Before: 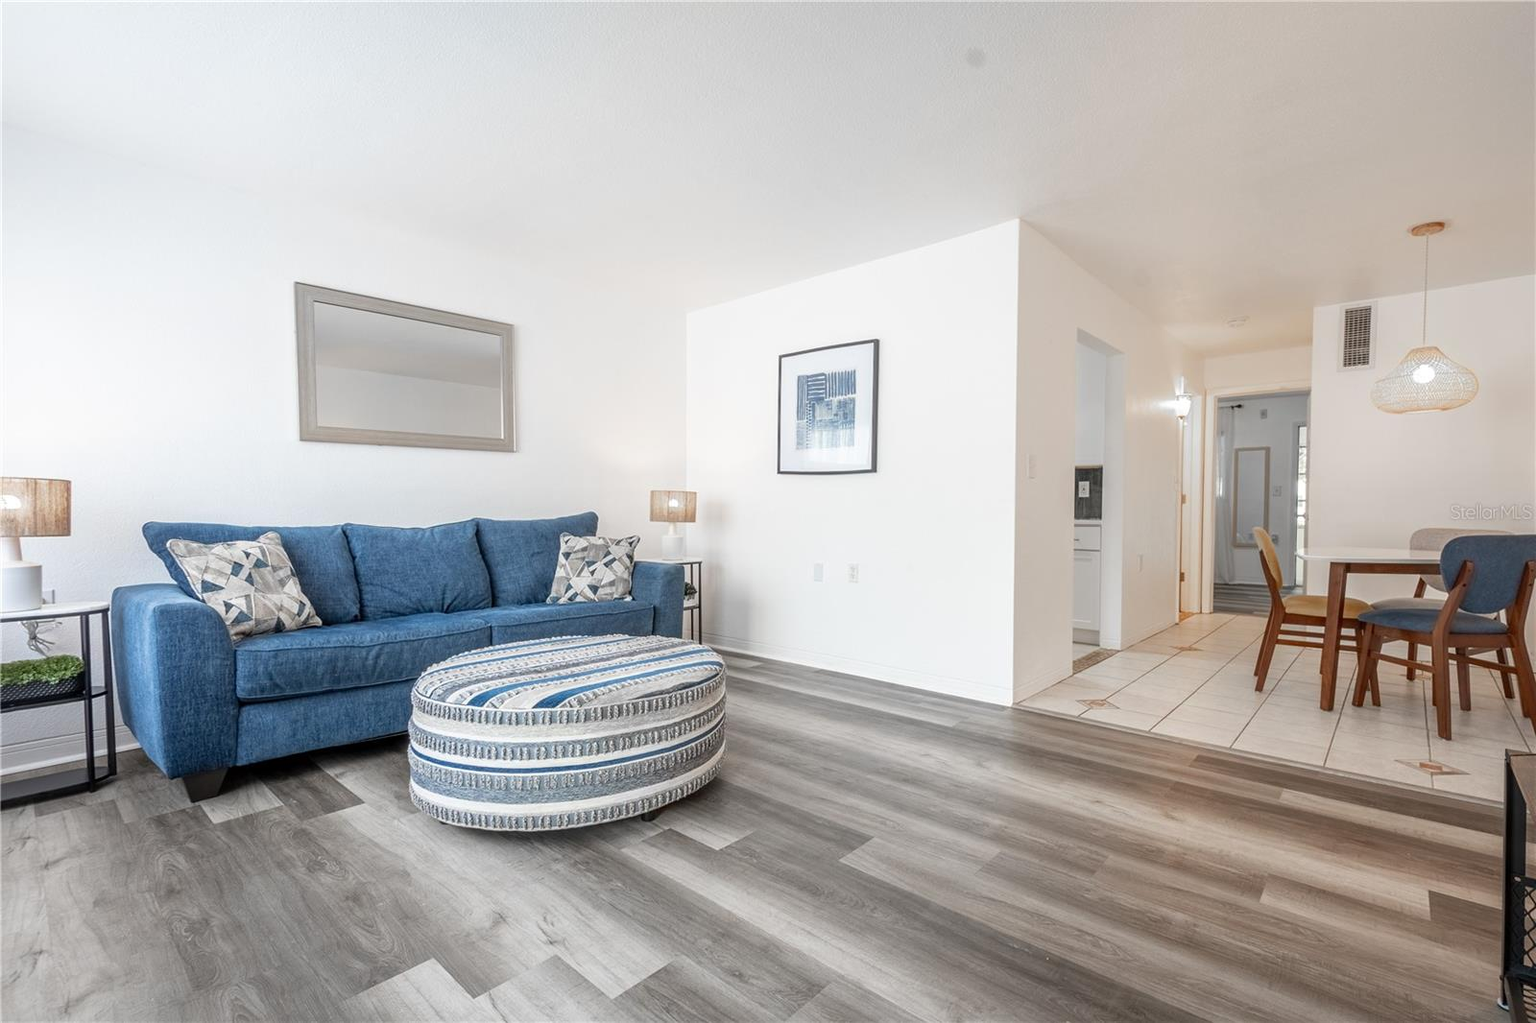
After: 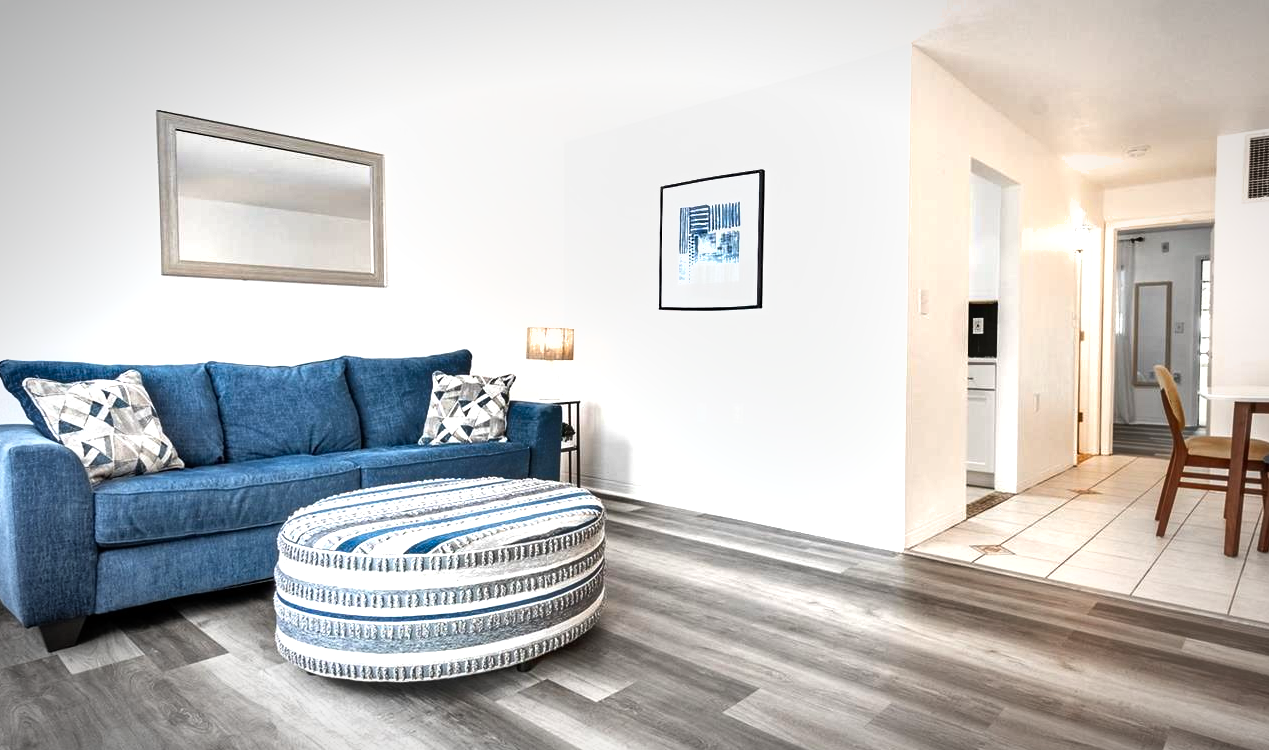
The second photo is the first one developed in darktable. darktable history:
vignetting: fall-off radius 59.67%, automatic ratio true
exposure: exposure 0.078 EV, compensate highlight preservation false
crop: left 9.456%, top 17.307%, right 11.216%, bottom 12.301%
tone equalizer: -8 EV -0.729 EV, -7 EV -0.666 EV, -6 EV -0.615 EV, -5 EV -0.361 EV, -3 EV 0.402 EV, -2 EV 0.6 EV, -1 EV 0.687 EV, +0 EV 0.73 EV
shadows and highlights: shadows 12.7, white point adjustment 1.2, soften with gaussian
